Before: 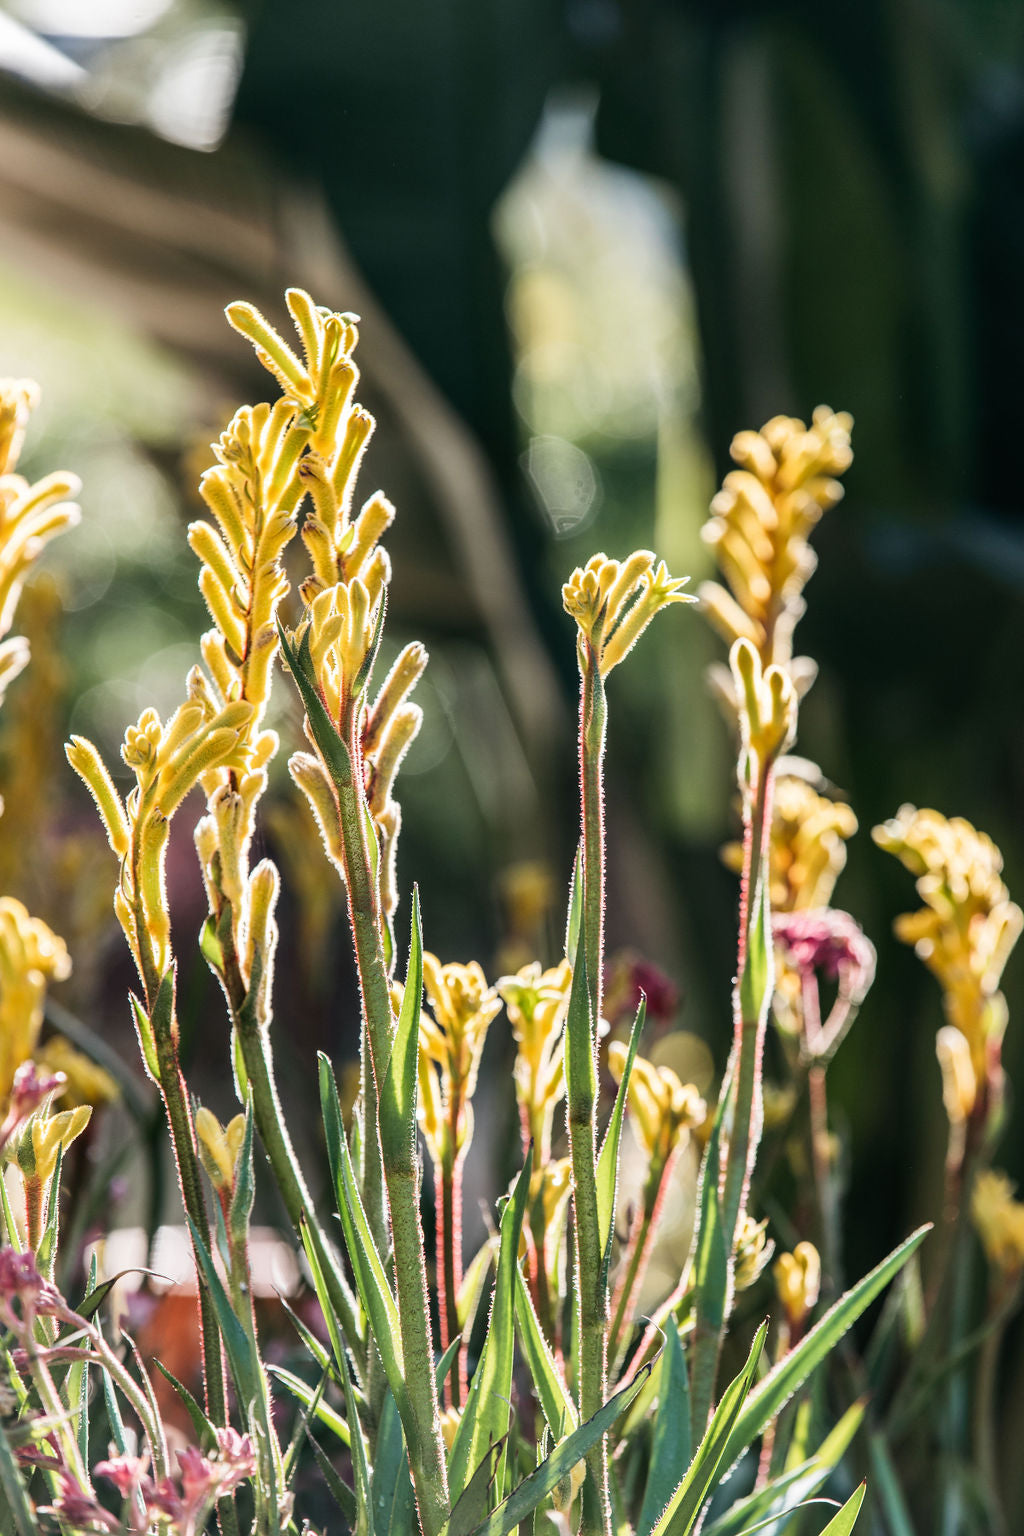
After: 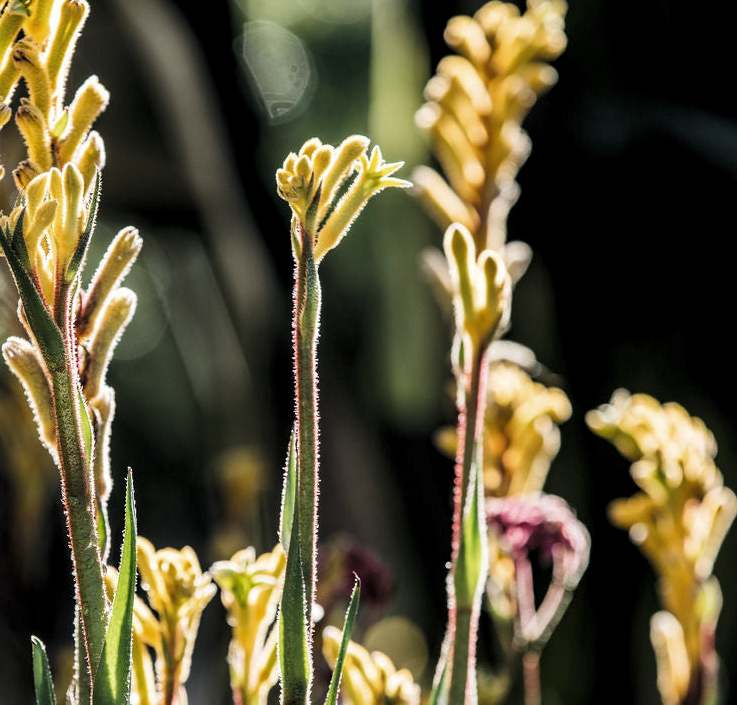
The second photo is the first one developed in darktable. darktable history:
levels: levels [0.116, 0.574, 1]
crop and rotate: left 27.938%, top 27.046%, bottom 27.046%
rotate and perspective: automatic cropping off
